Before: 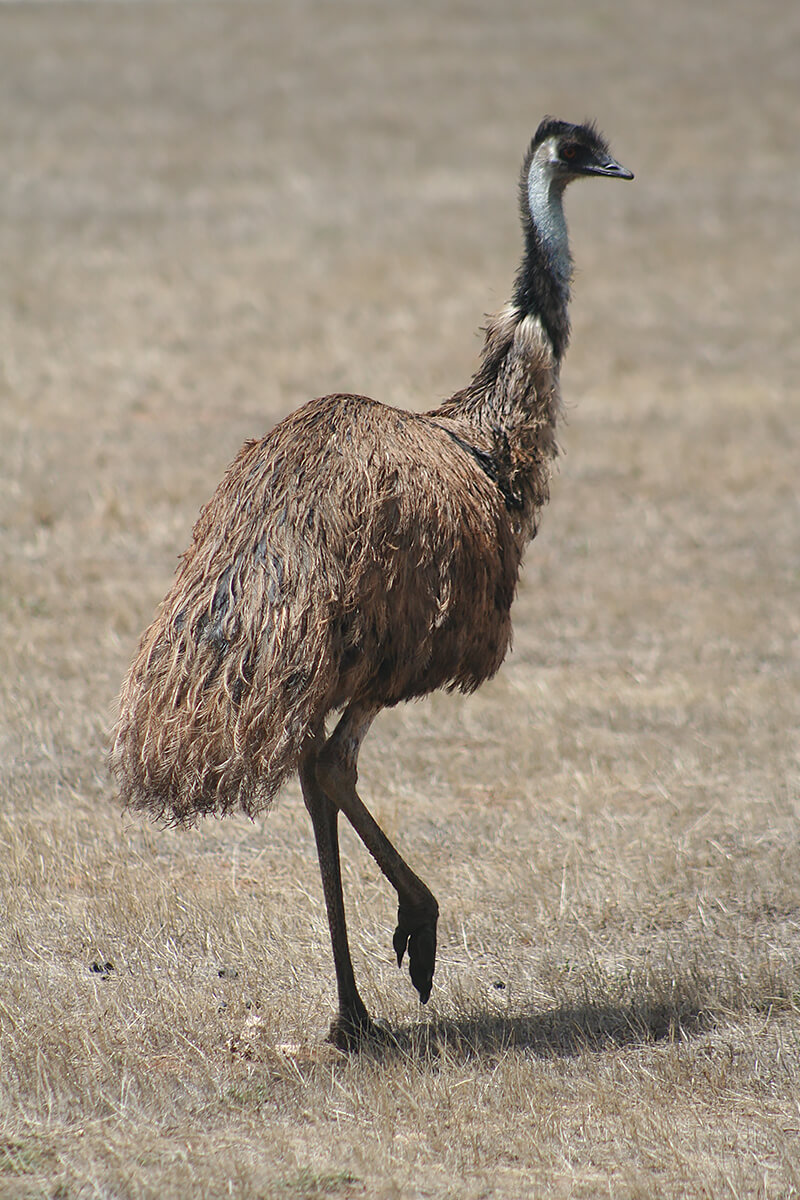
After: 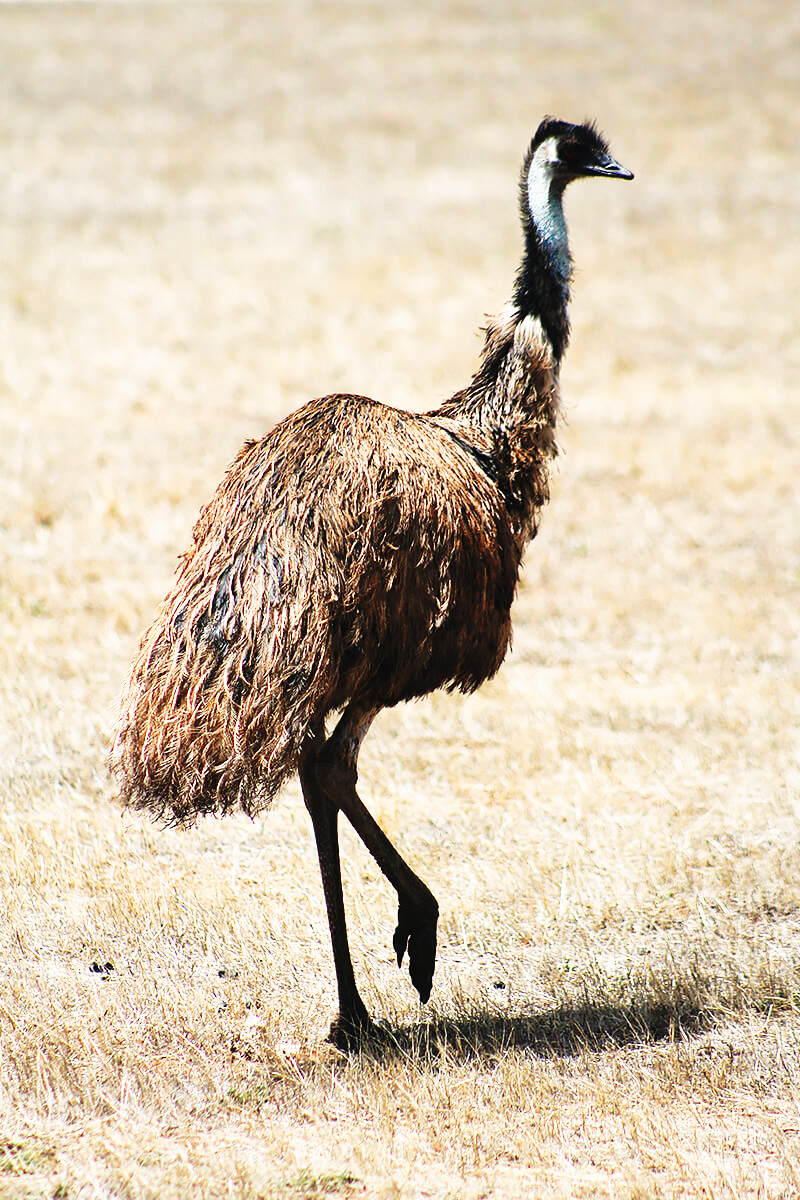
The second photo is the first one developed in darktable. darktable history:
exposure: exposure 0.3 EV, compensate highlight preservation false
tone curve: curves: ch0 [(0, 0) (0.003, 0.005) (0.011, 0.008) (0.025, 0.013) (0.044, 0.017) (0.069, 0.022) (0.1, 0.029) (0.136, 0.038) (0.177, 0.053) (0.224, 0.081) (0.277, 0.128) (0.335, 0.214) (0.399, 0.343) (0.468, 0.478) (0.543, 0.641) (0.623, 0.798) (0.709, 0.911) (0.801, 0.971) (0.898, 0.99) (1, 1)], preserve colors none
sharpen: radius 2.883, amount 0.868, threshold 47.523
